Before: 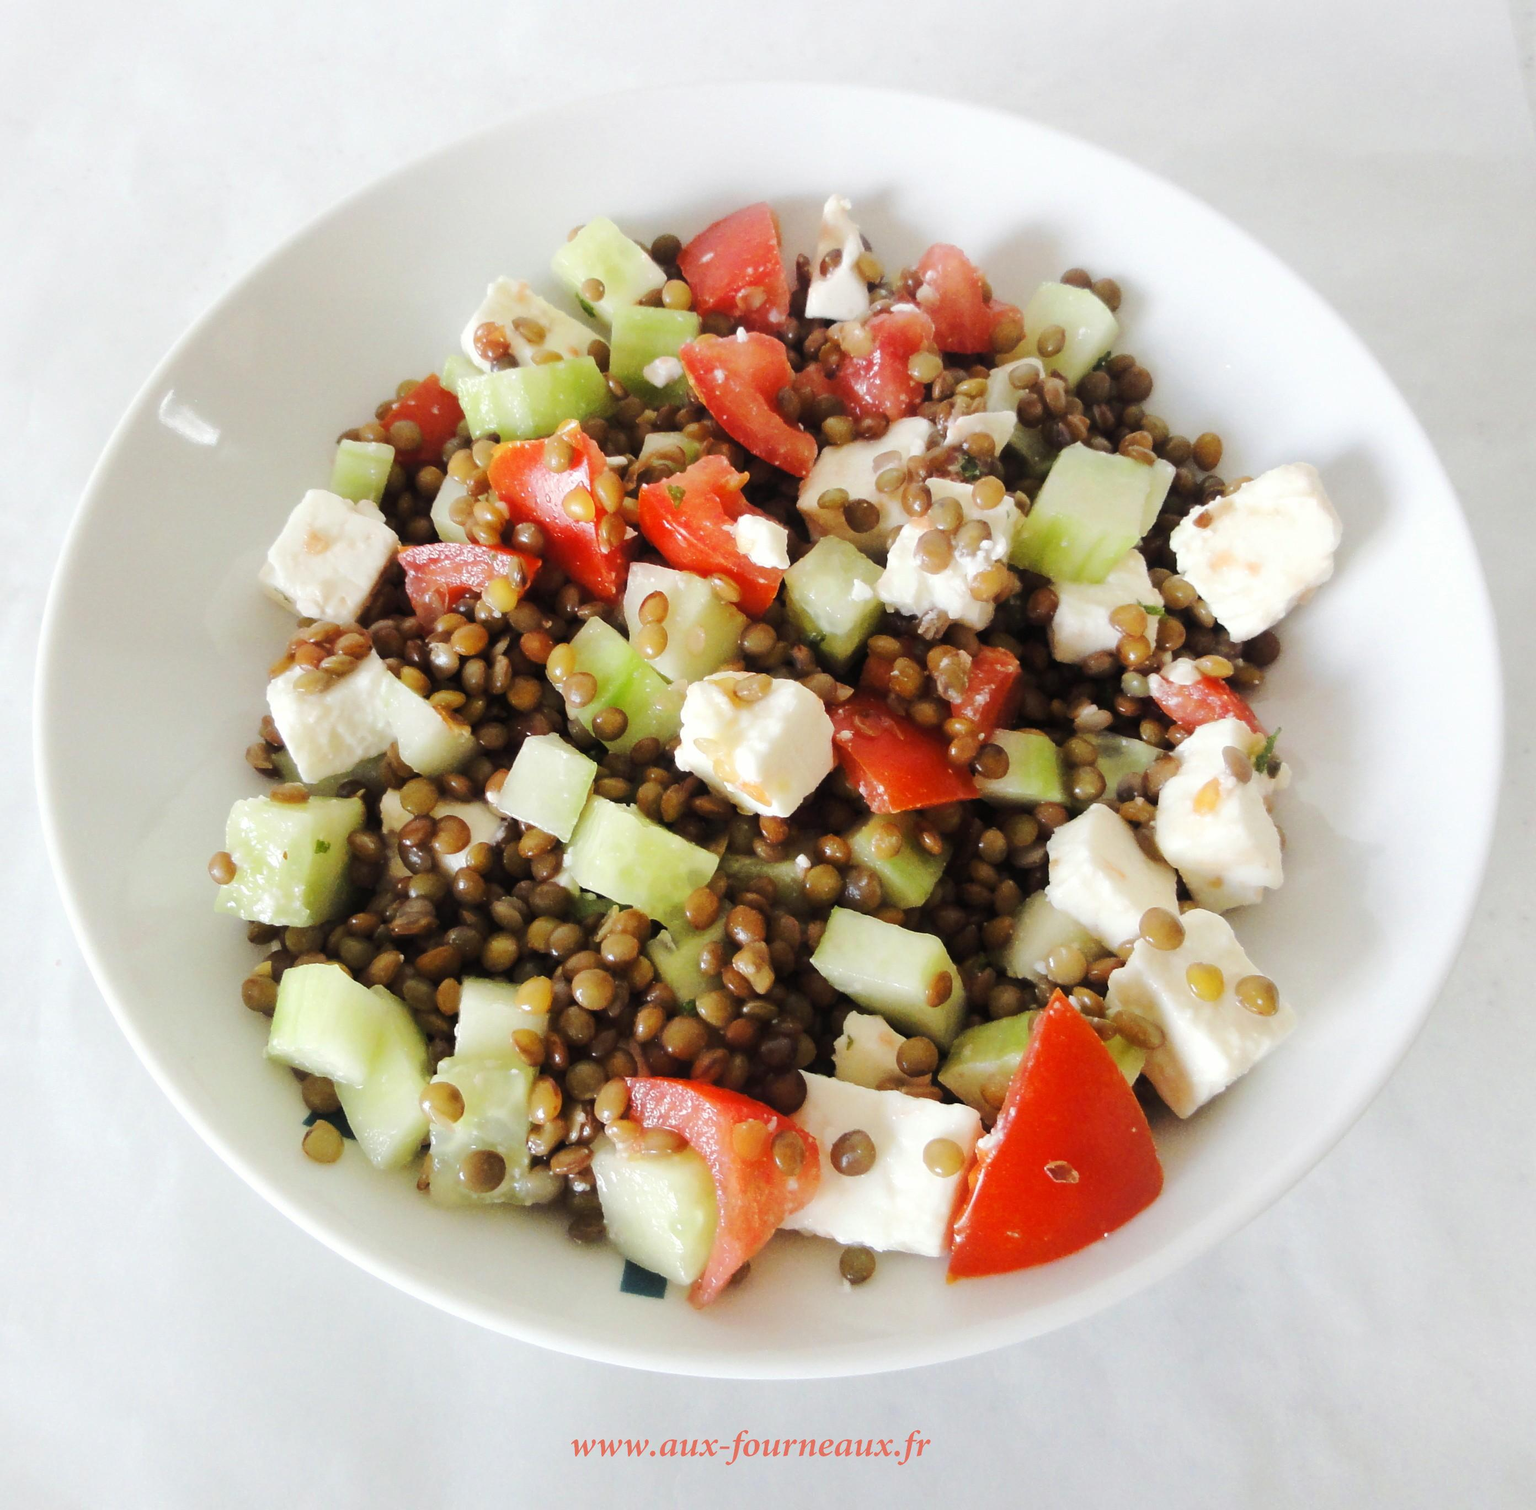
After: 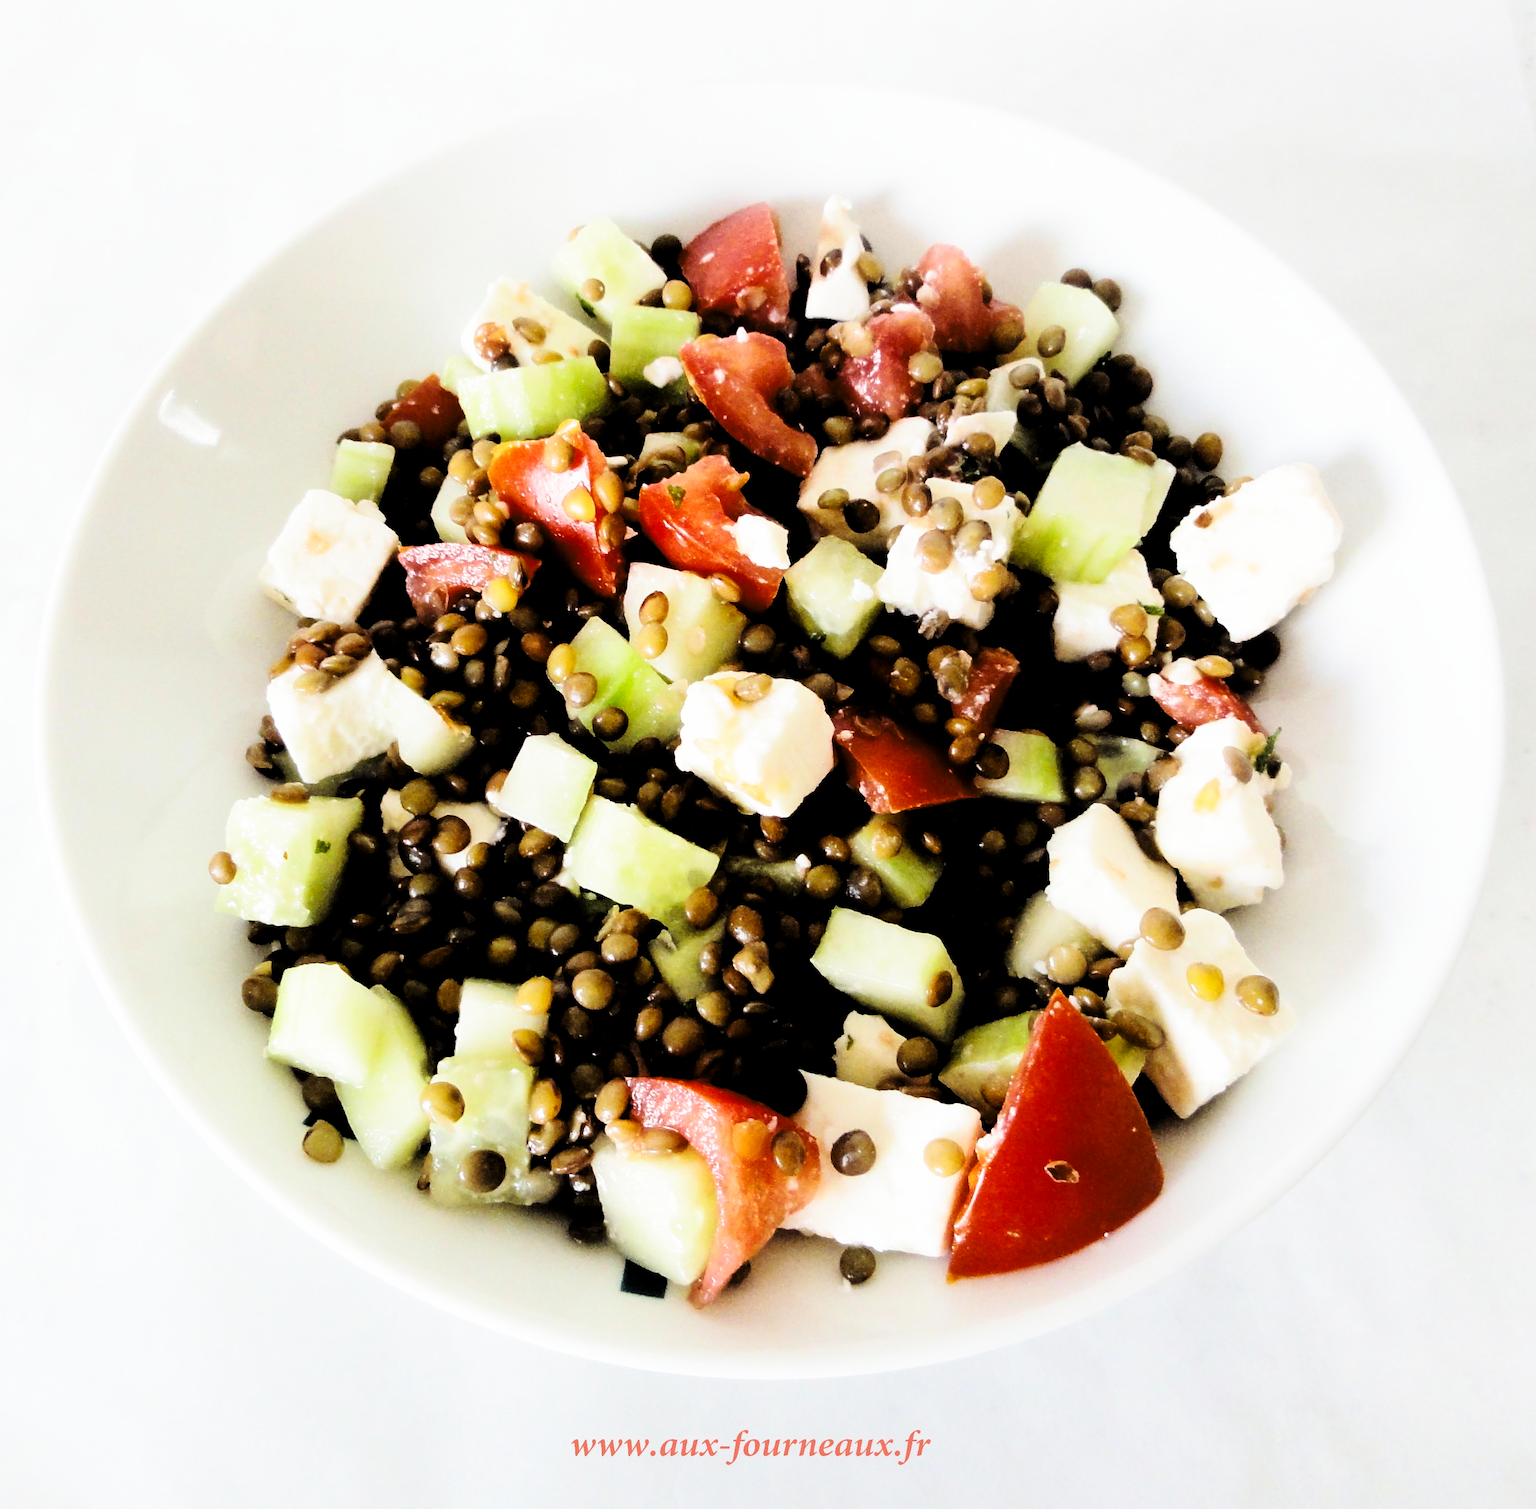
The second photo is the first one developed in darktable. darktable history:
filmic rgb: black relative exposure -8.7 EV, white relative exposure 2.7 EV, threshold 3 EV, target black luminance 0%, hardness 6.25, latitude 75%, contrast 1.325, highlights saturation mix -5%, preserve chrominance no, color science v5 (2021), iterations of high-quality reconstruction 0, enable highlight reconstruction true
tone curve: curves: ch0 [(0, 0) (0.078, 0) (0.241, 0.056) (0.59, 0.574) (0.802, 0.868) (1, 1)], color space Lab, linked channels, preserve colors none
